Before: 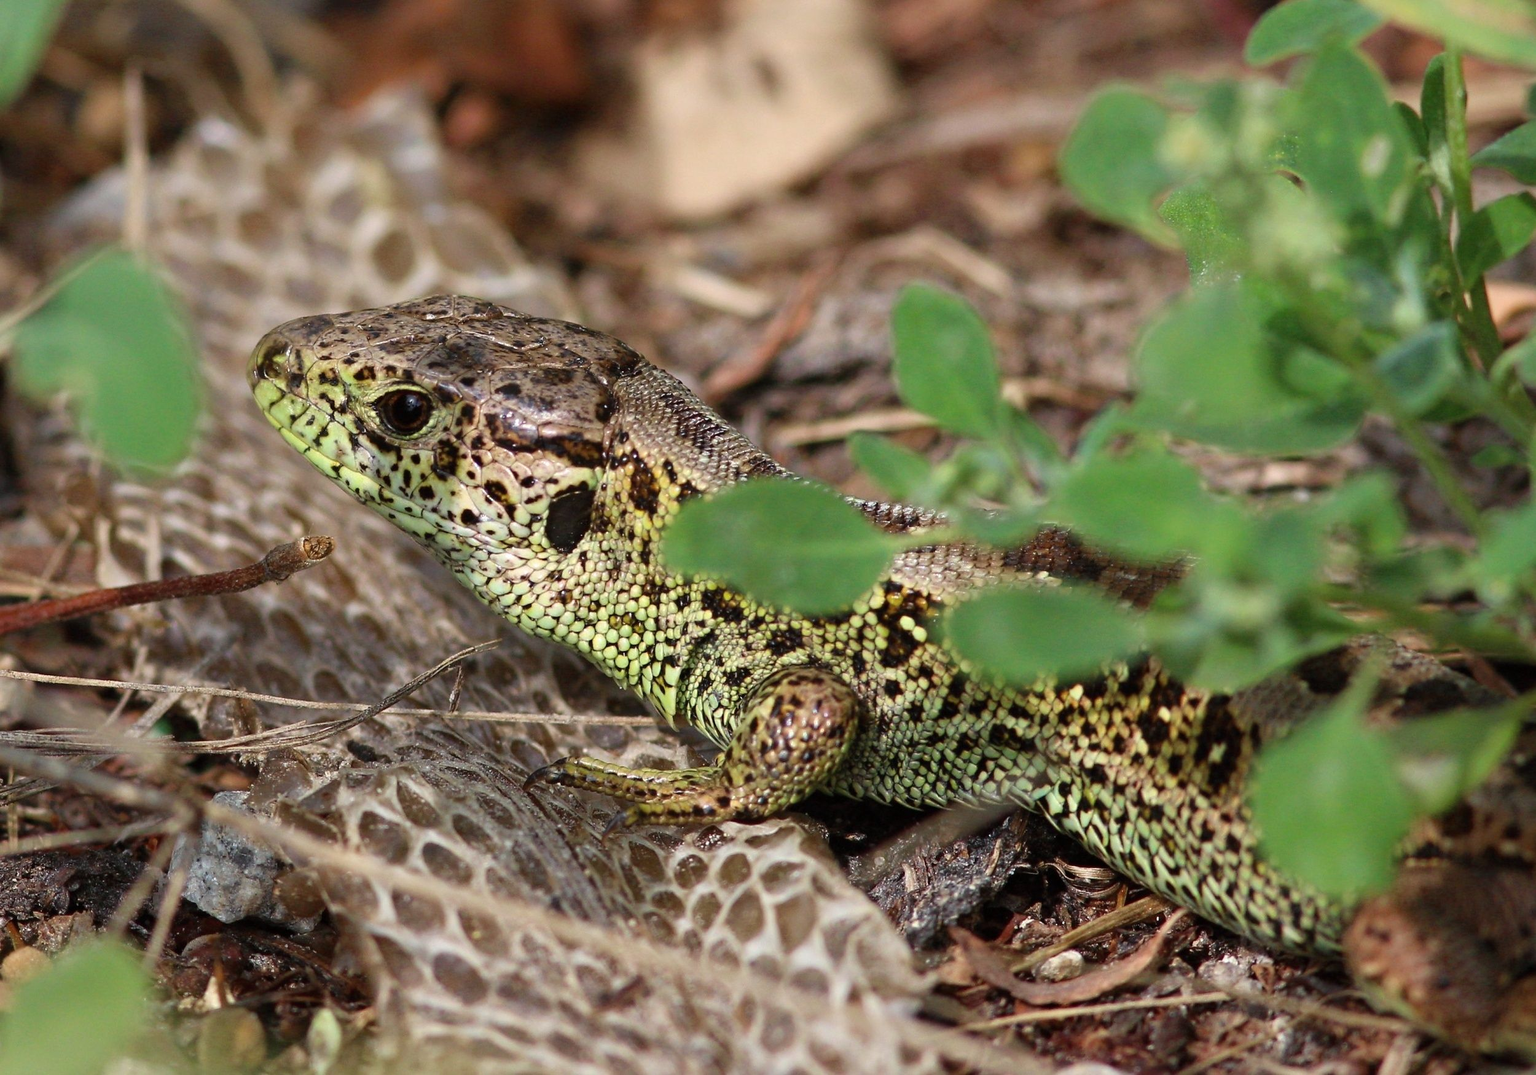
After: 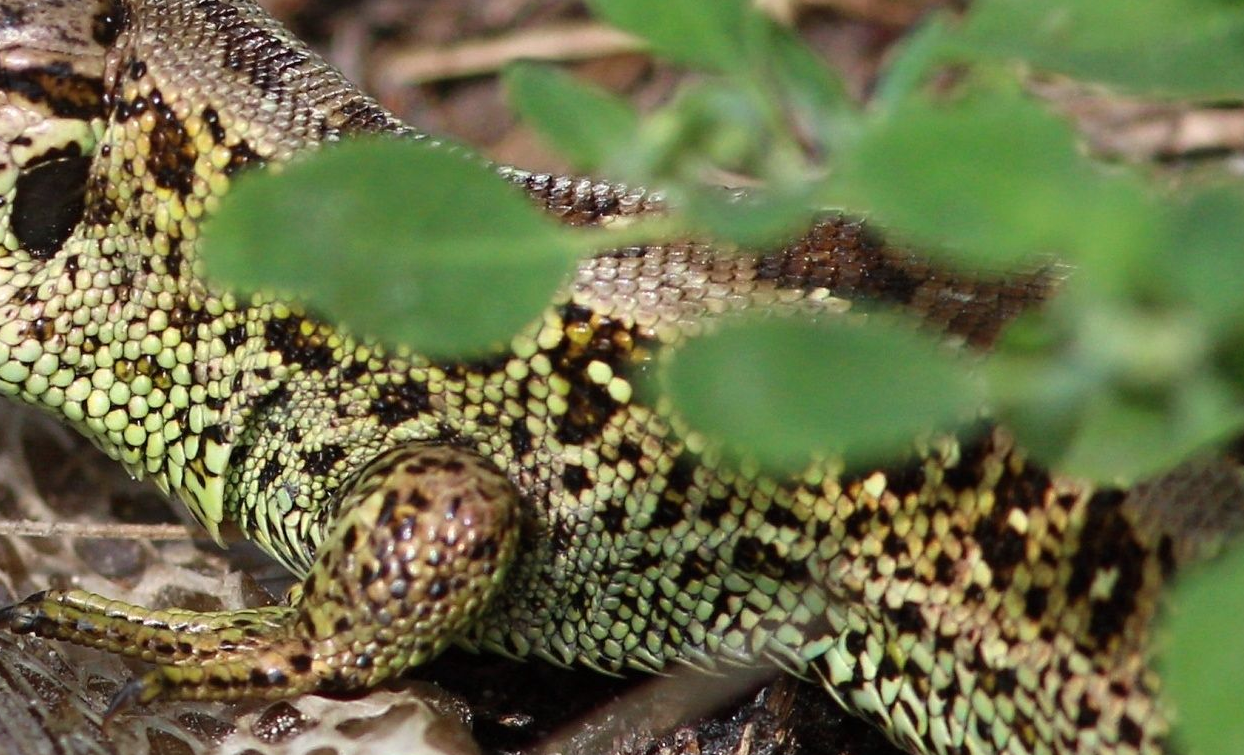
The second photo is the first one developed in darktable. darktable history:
crop: left 35.101%, top 36.714%, right 15.105%, bottom 20.101%
